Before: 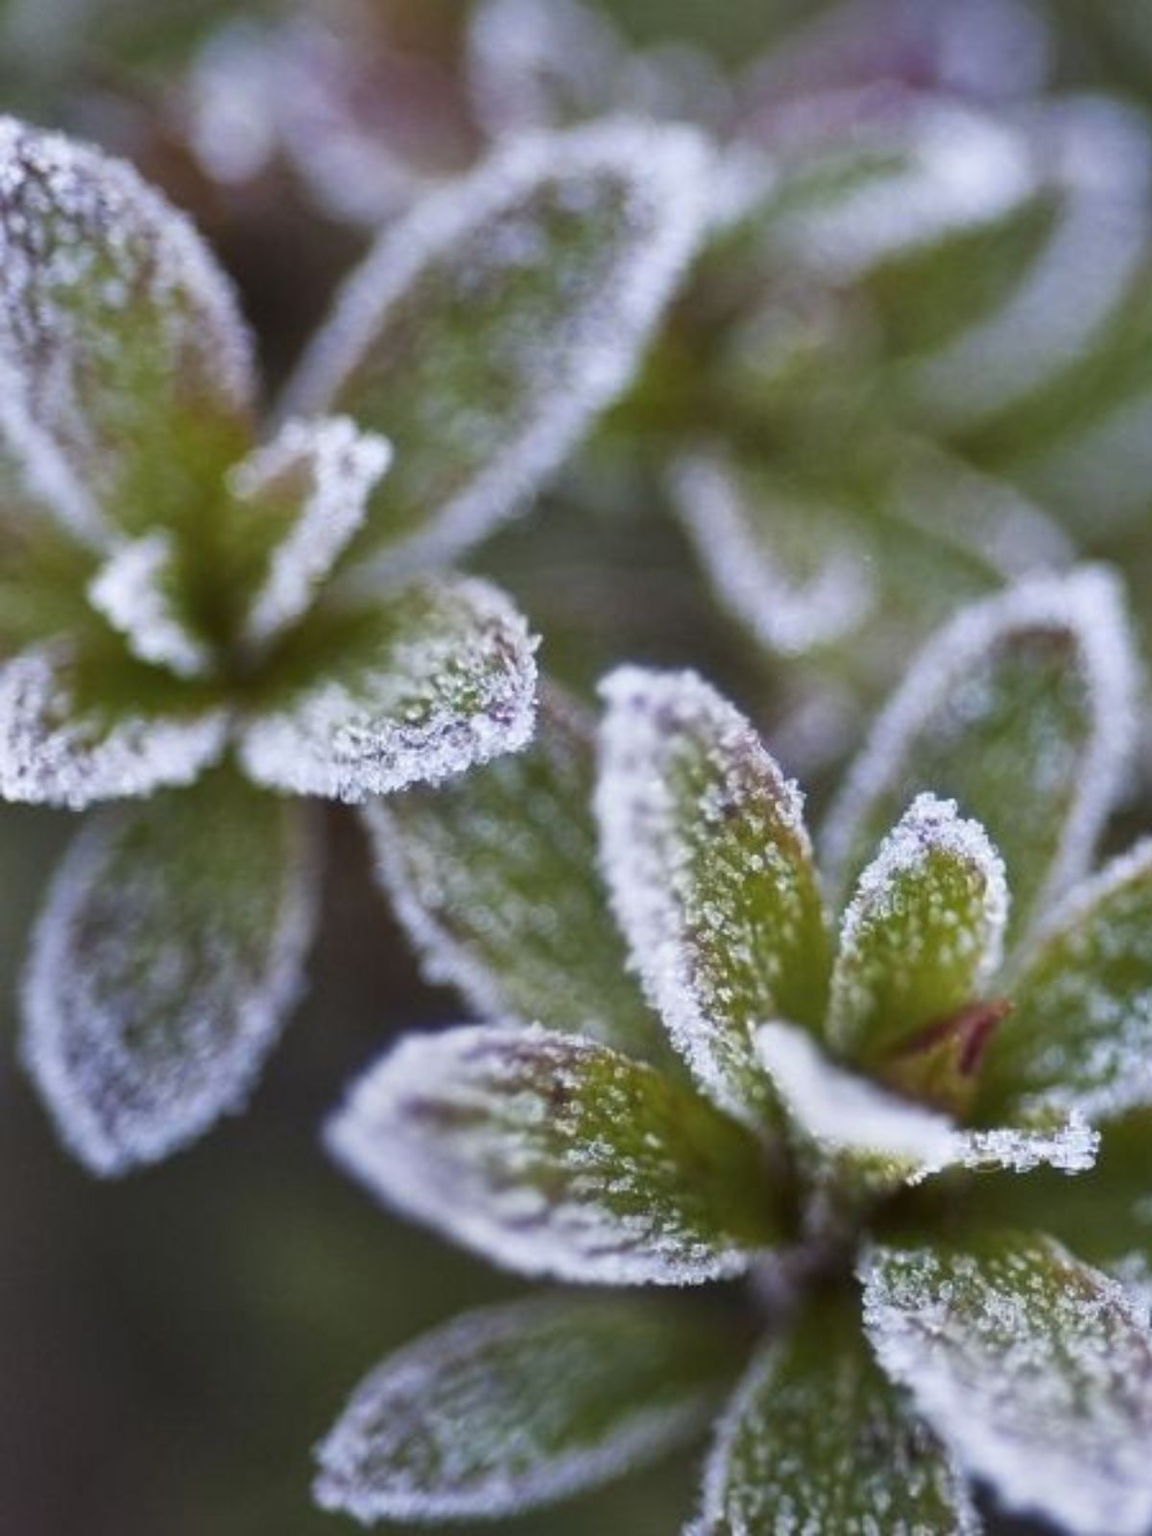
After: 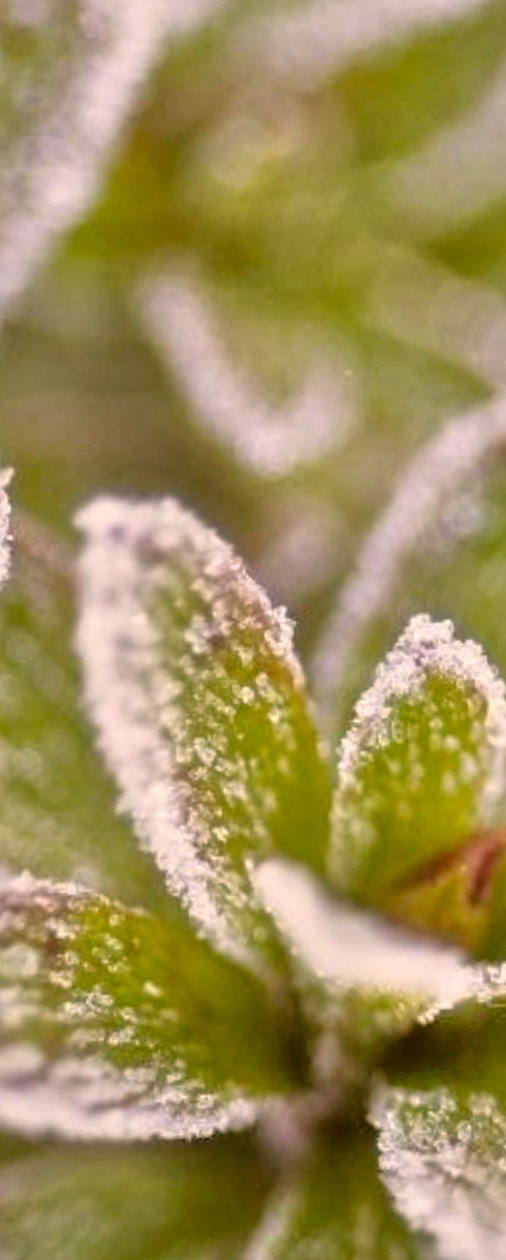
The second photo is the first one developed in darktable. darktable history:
color correction: highlights a* 8.98, highlights b* 15.09, shadows a* -0.49, shadows b* 26.52
tone equalizer: -7 EV 0.15 EV, -6 EV 0.6 EV, -5 EV 1.15 EV, -4 EV 1.33 EV, -3 EV 1.15 EV, -2 EV 0.6 EV, -1 EV 0.15 EV, mask exposure compensation -0.5 EV
crop: left 45.721%, top 13.393%, right 14.118%, bottom 10.01%
white balance: red 1.009, blue 0.985
rotate and perspective: rotation -2.56°, automatic cropping off
